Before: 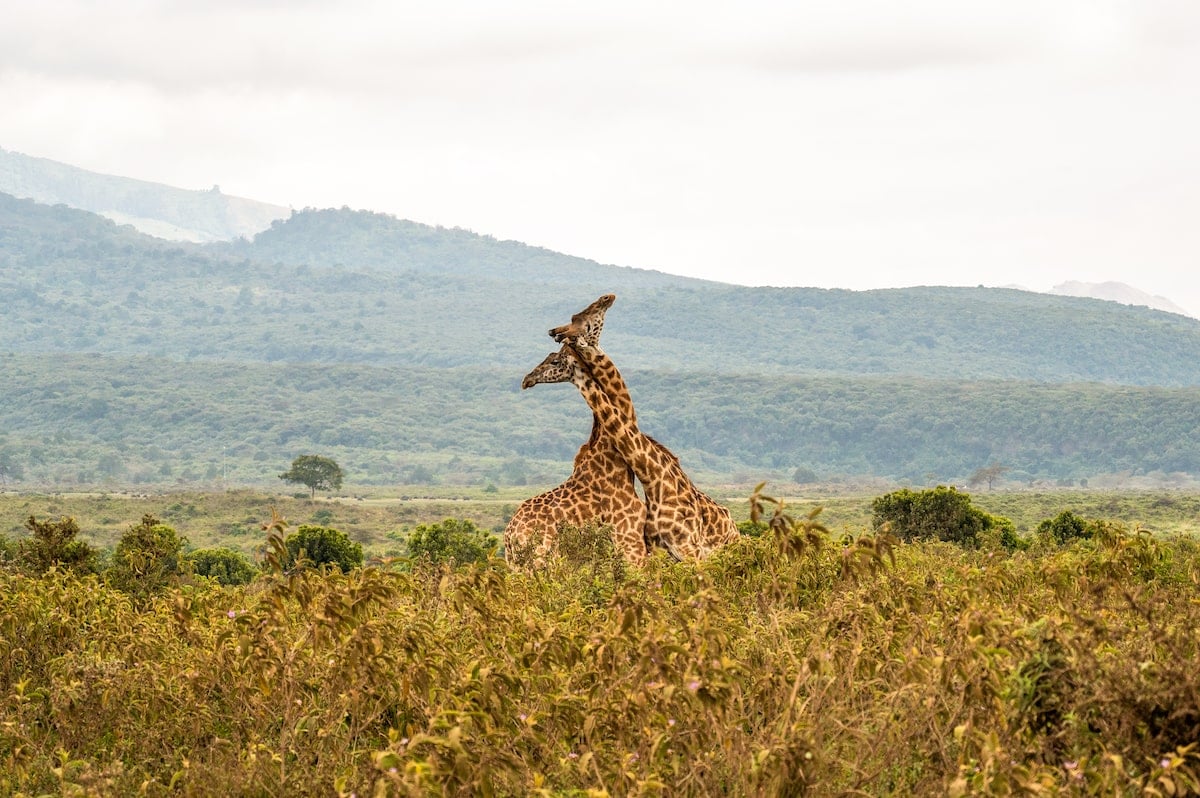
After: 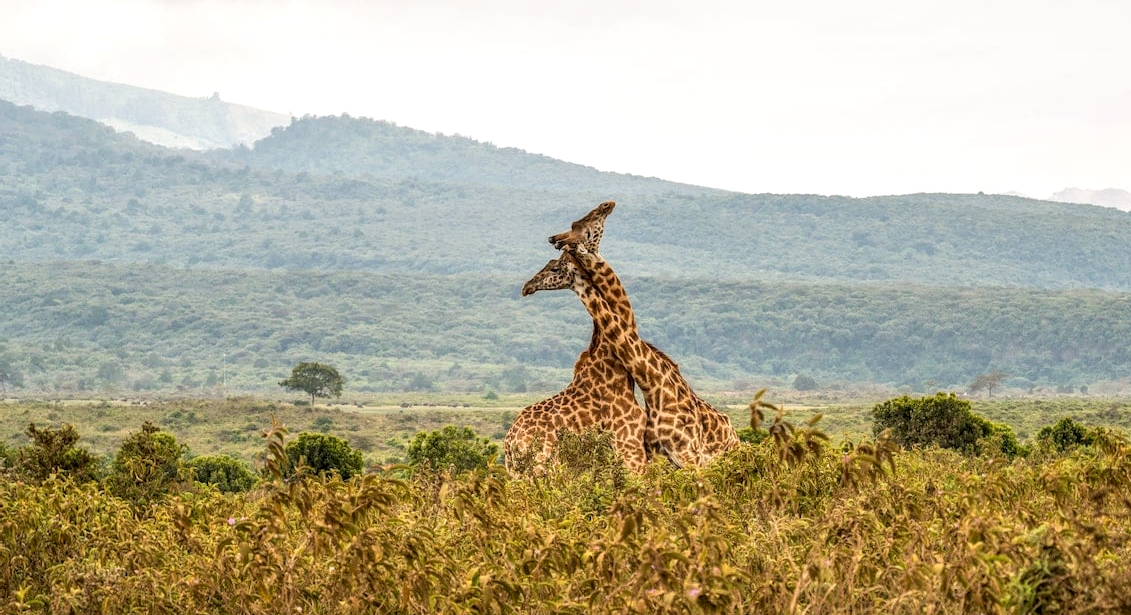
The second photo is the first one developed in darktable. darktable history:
crop and rotate: angle 0.03°, top 11.643%, right 5.651%, bottom 11.189%
local contrast: on, module defaults
